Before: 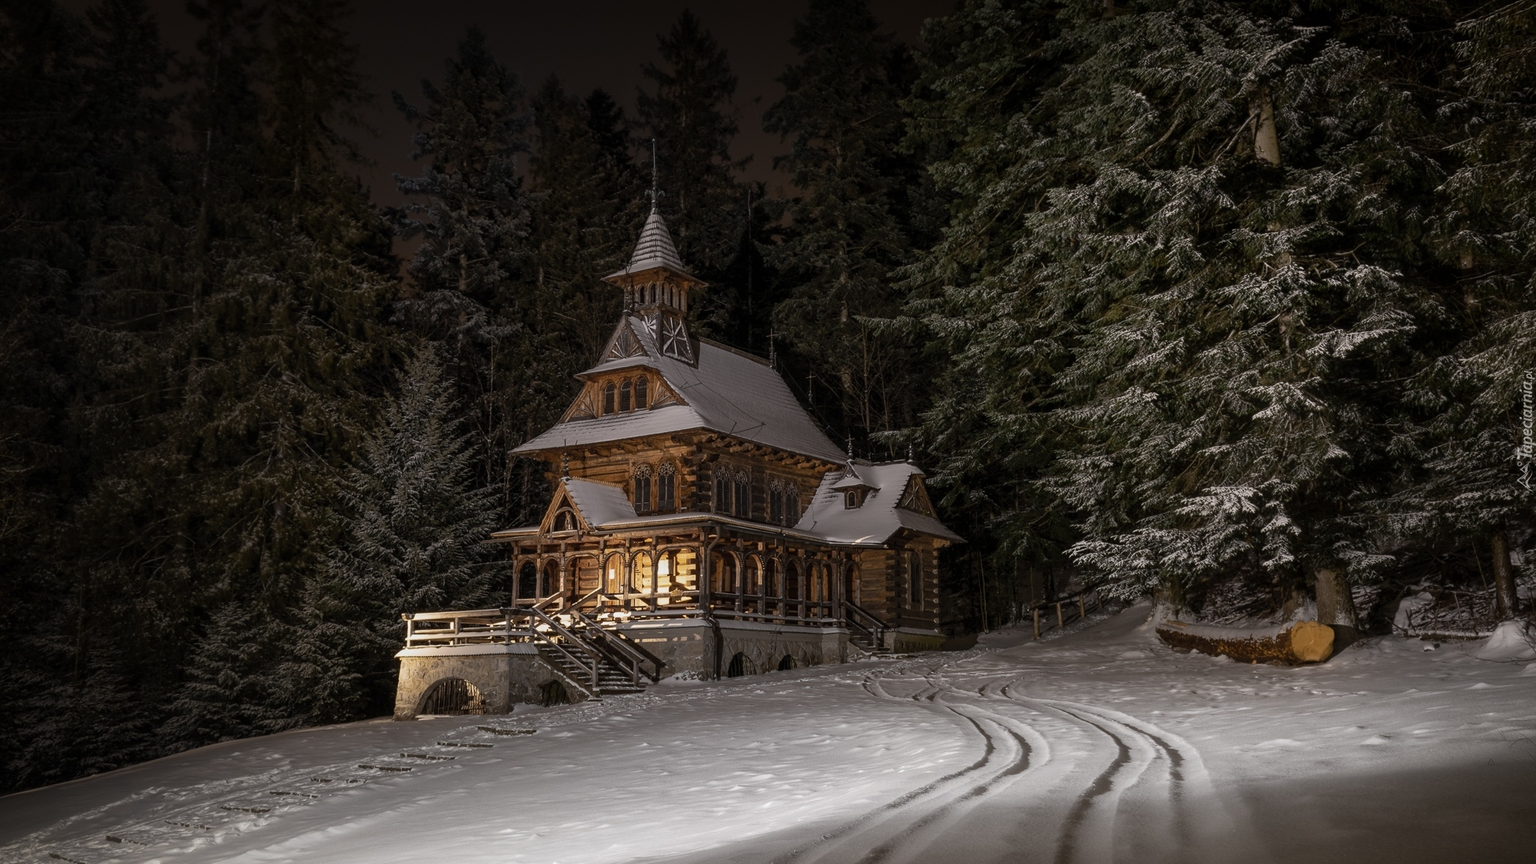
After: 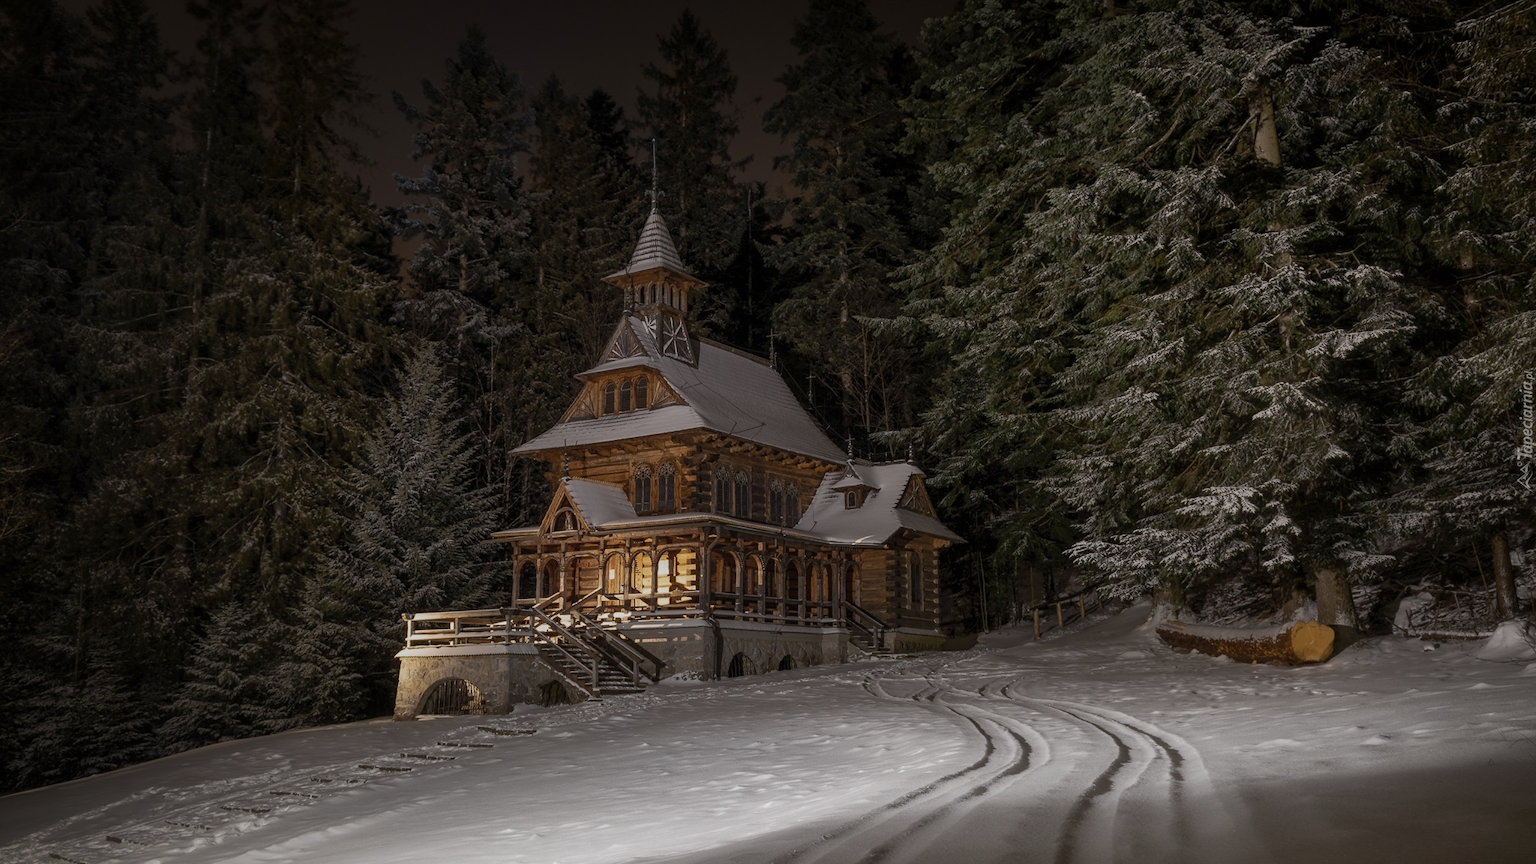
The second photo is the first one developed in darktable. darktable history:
tone equalizer: -8 EV 0.221 EV, -7 EV 0.408 EV, -6 EV 0.386 EV, -5 EV 0.288 EV, -3 EV -0.257 EV, -2 EV -0.426 EV, -1 EV -0.409 EV, +0 EV -0.251 EV
